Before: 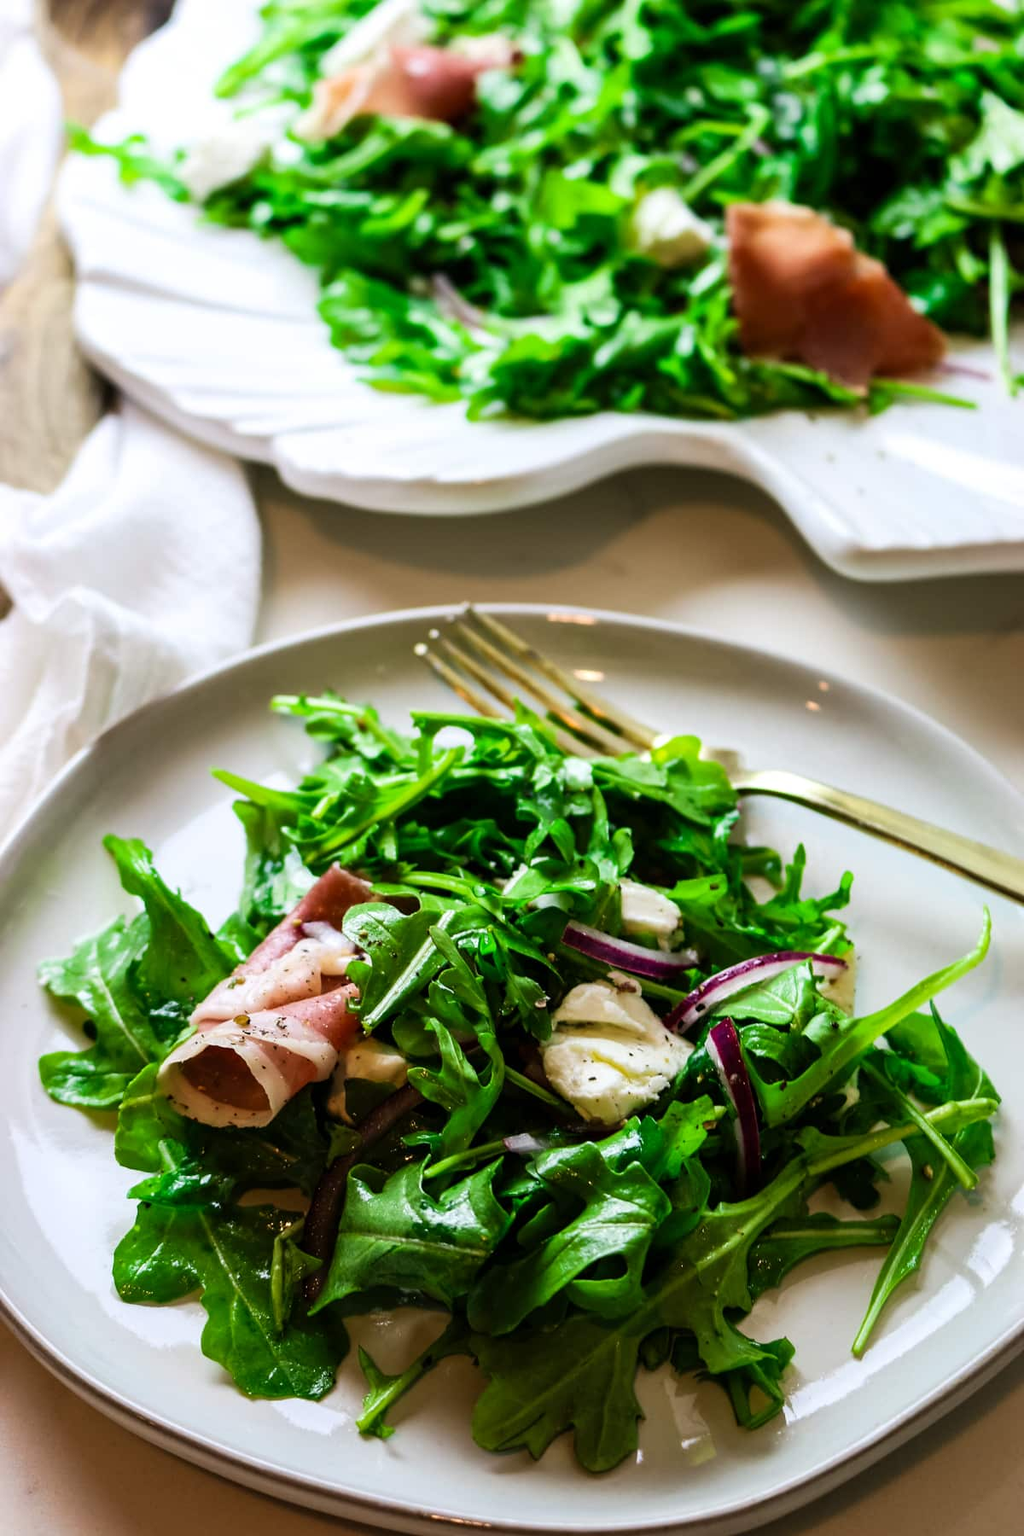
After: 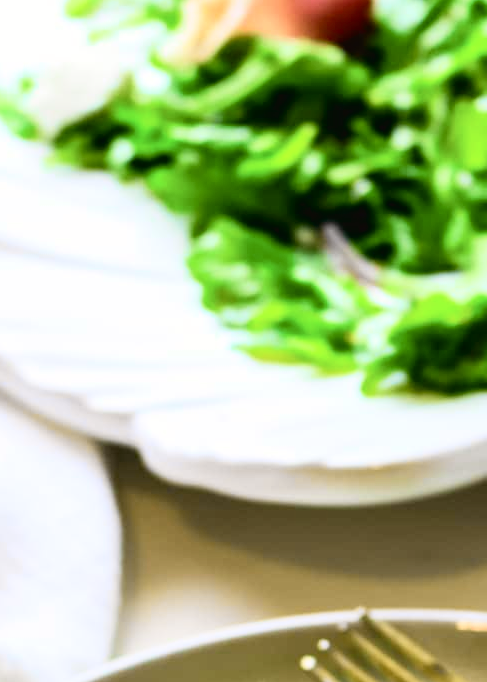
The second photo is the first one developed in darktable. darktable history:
tone curve: curves: ch0 [(0, 0.024) (0.049, 0.038) (0.176, 0.162) (0.311, 0.337) (0.416, 0.471) (0.565, 0.658) (0.817, 0.911) (1, 1)]; ch1 [(0, 0) (0.339, 0.358) (0.445, 0.439) (0.476, 0.47) (0.504, 0.504) (0.53, 0.511) (0.557, 0.558) (0.627, 0.664) (0.728, 0.786) (1, 1)]; ch2 [(0, 0) (0.327, 0.324) (0.417, 0.44) (0.46, 0.453) (0.502, 0.504) (0.526, 0.52) (0.549, 0.561) (0.619, 0.657) (0.76, 0.765) (1, 1)], color space Lab, independent channels, preserve colors none
crop: left 15.452%, top 5.459%, right 43.956%, bottom 56.62%
